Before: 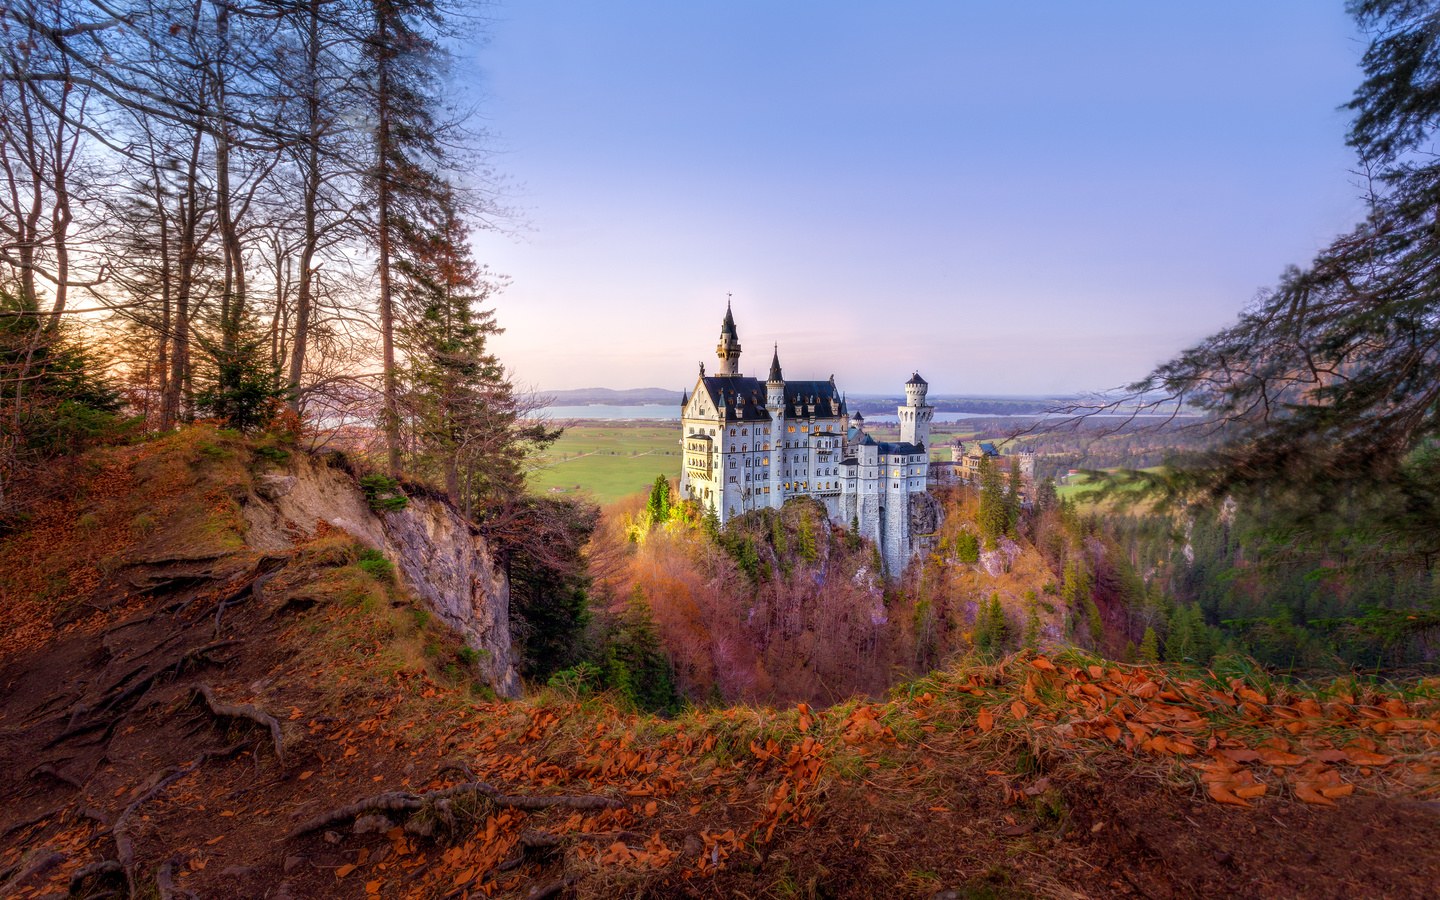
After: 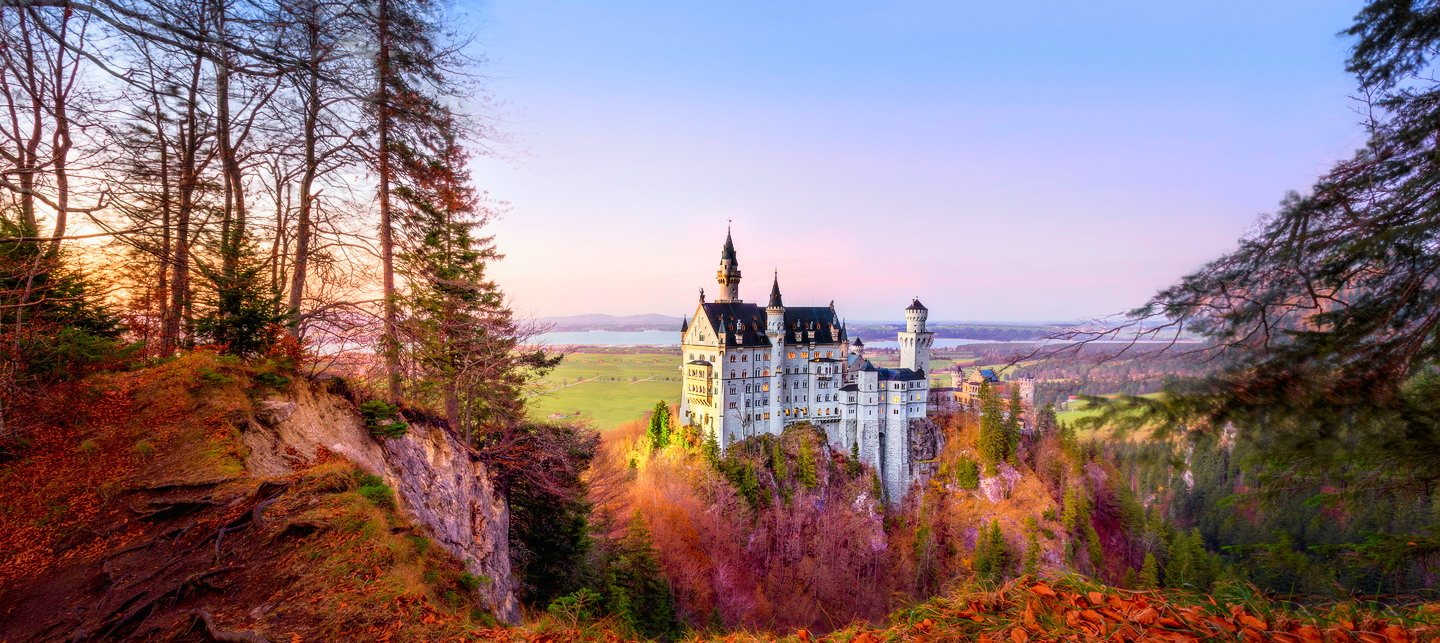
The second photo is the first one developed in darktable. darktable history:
crop and rotate: top 8.308%, bottom 20.243%
tone curve: curves: ch0 [(0, 0.006) (0.037, 0.022) (0.123, 0.105) (0.19, 0.173) (0.277, 0.279) (0.474, 0.517) (0.597, 0.662) (0.687, 0.774) (0.855, 0.891) (1, 0.982)]; ch1 [(0, 0) (0.243, 0.245) (0.422, 0.415) (0.493, 0.498) (0.508, 0.503) (0.531, 0.55) (0.551, 0.582) (0.626, 0.672) (0.694, 0.732) (1, 1)]; ch2 [(0, 0) (0.249, 0.216) (0.356, 0.329) (0.424, 0.442) (0.476, 0.477) (0.498, 0.503) (0.517, 0.524) (0.532, 0.547) (0.562, 0.592) (0.614, 0.657) (0.706, 0.748) (0.808, 0.809) (0.991, 0.968)], color space Lab, independent channels, preserve colors none
